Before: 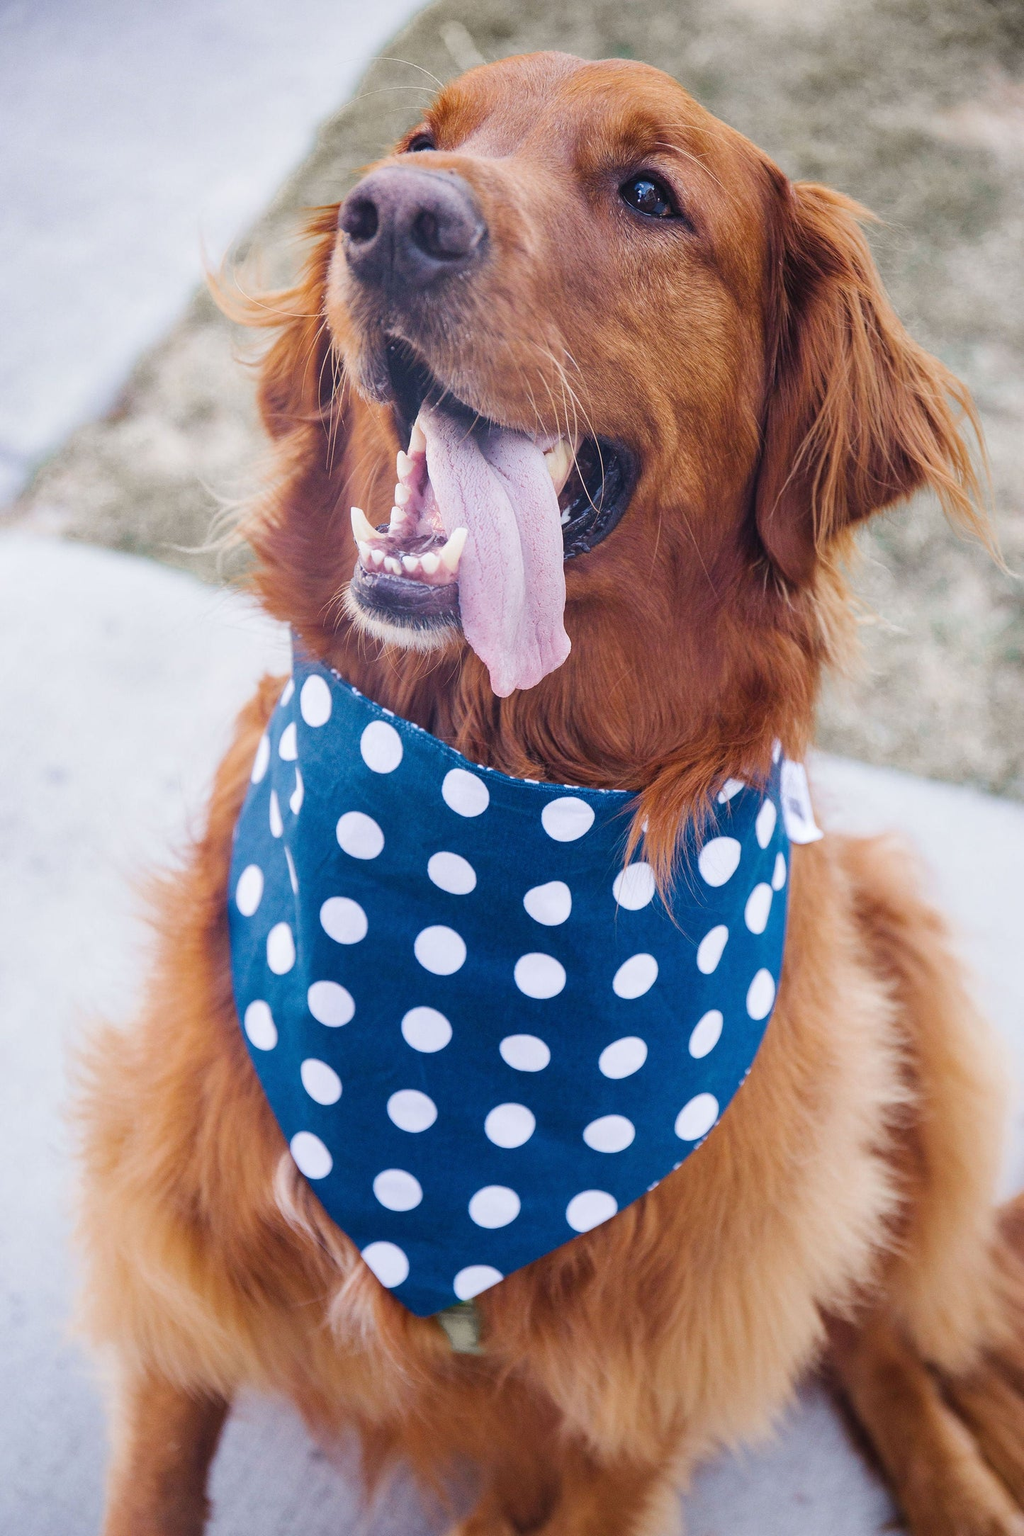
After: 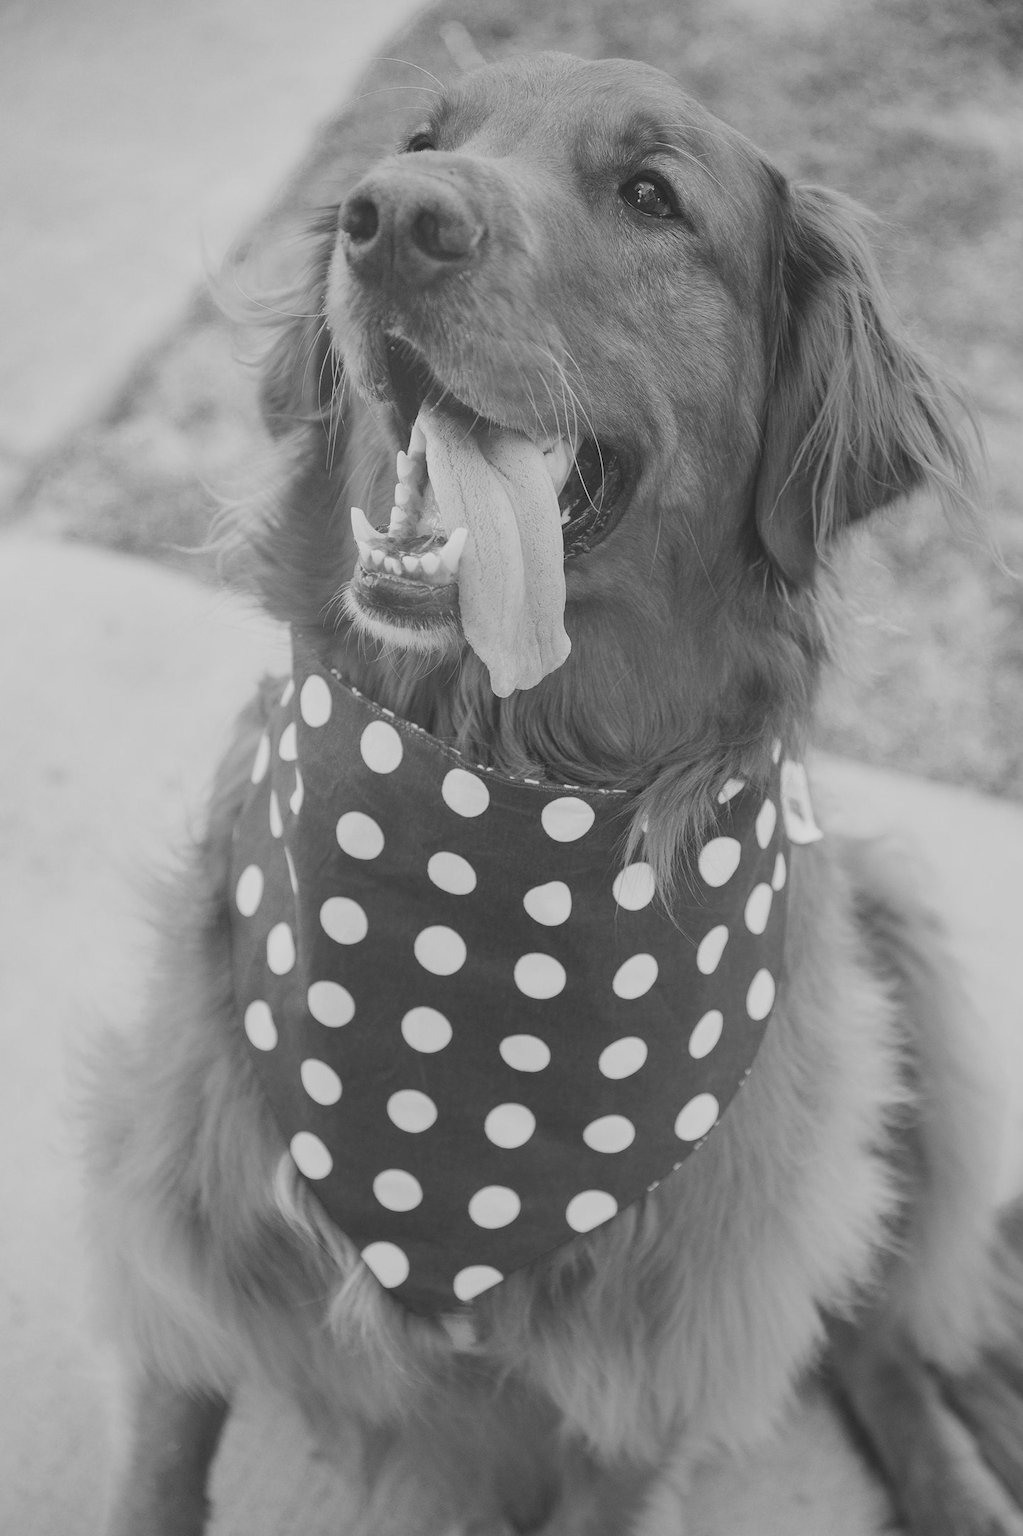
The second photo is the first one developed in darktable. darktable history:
monochrome: on, module defaults
contrast brightness saturation: contrast -0.26, saturation -0.43
